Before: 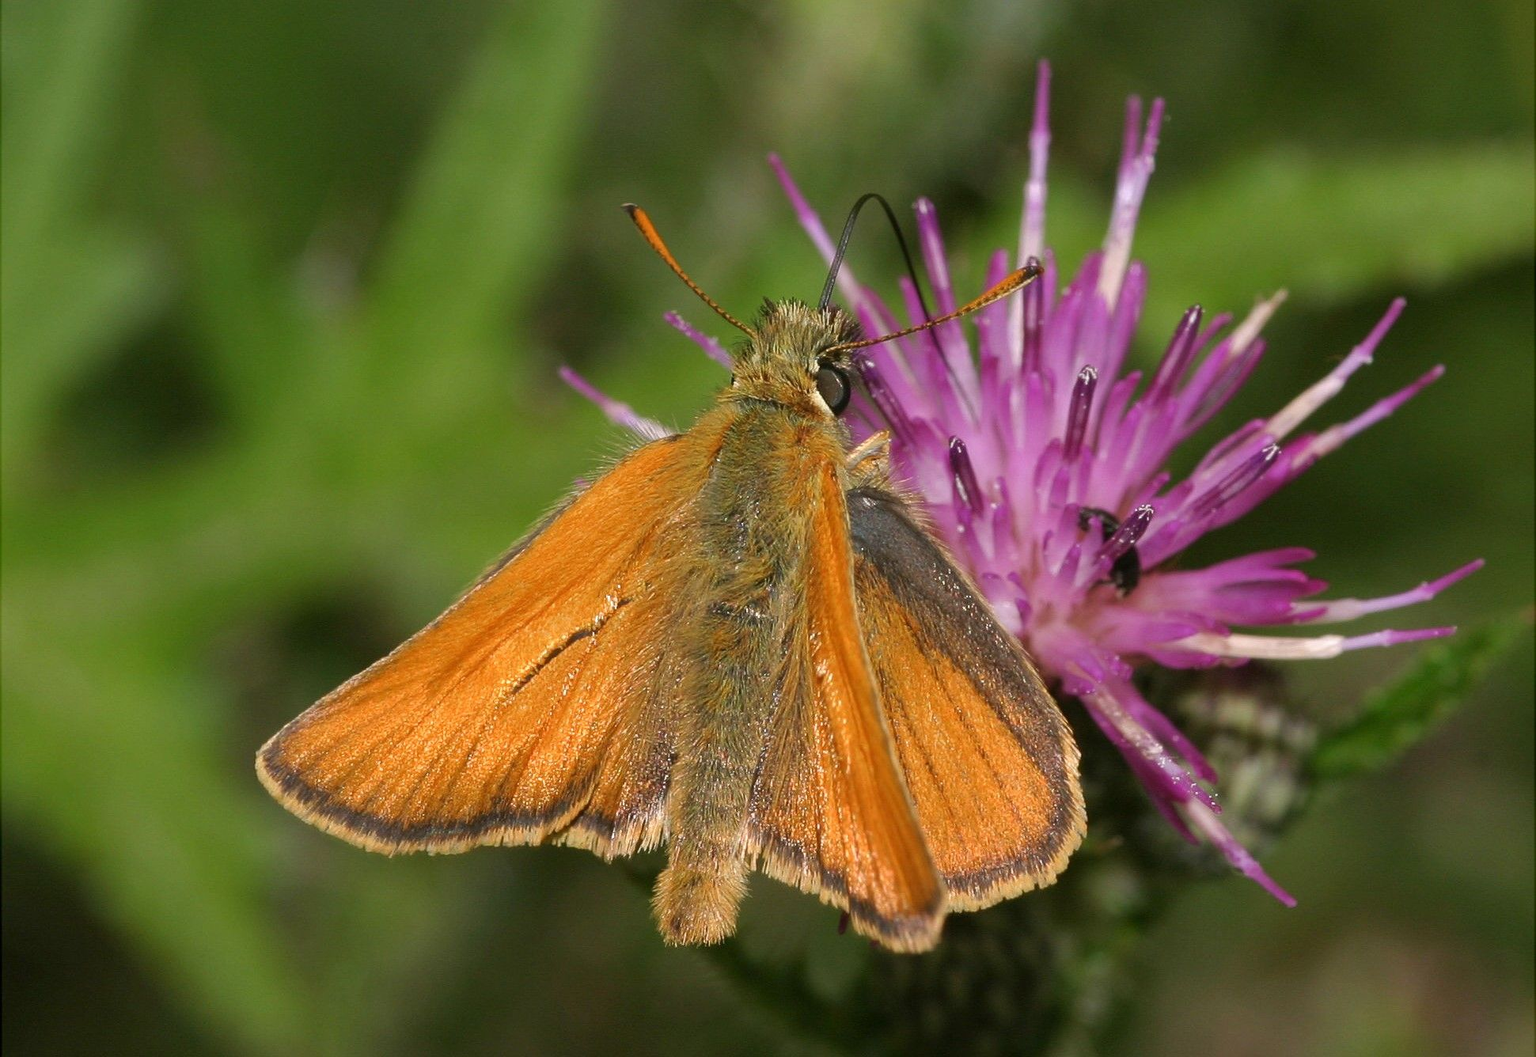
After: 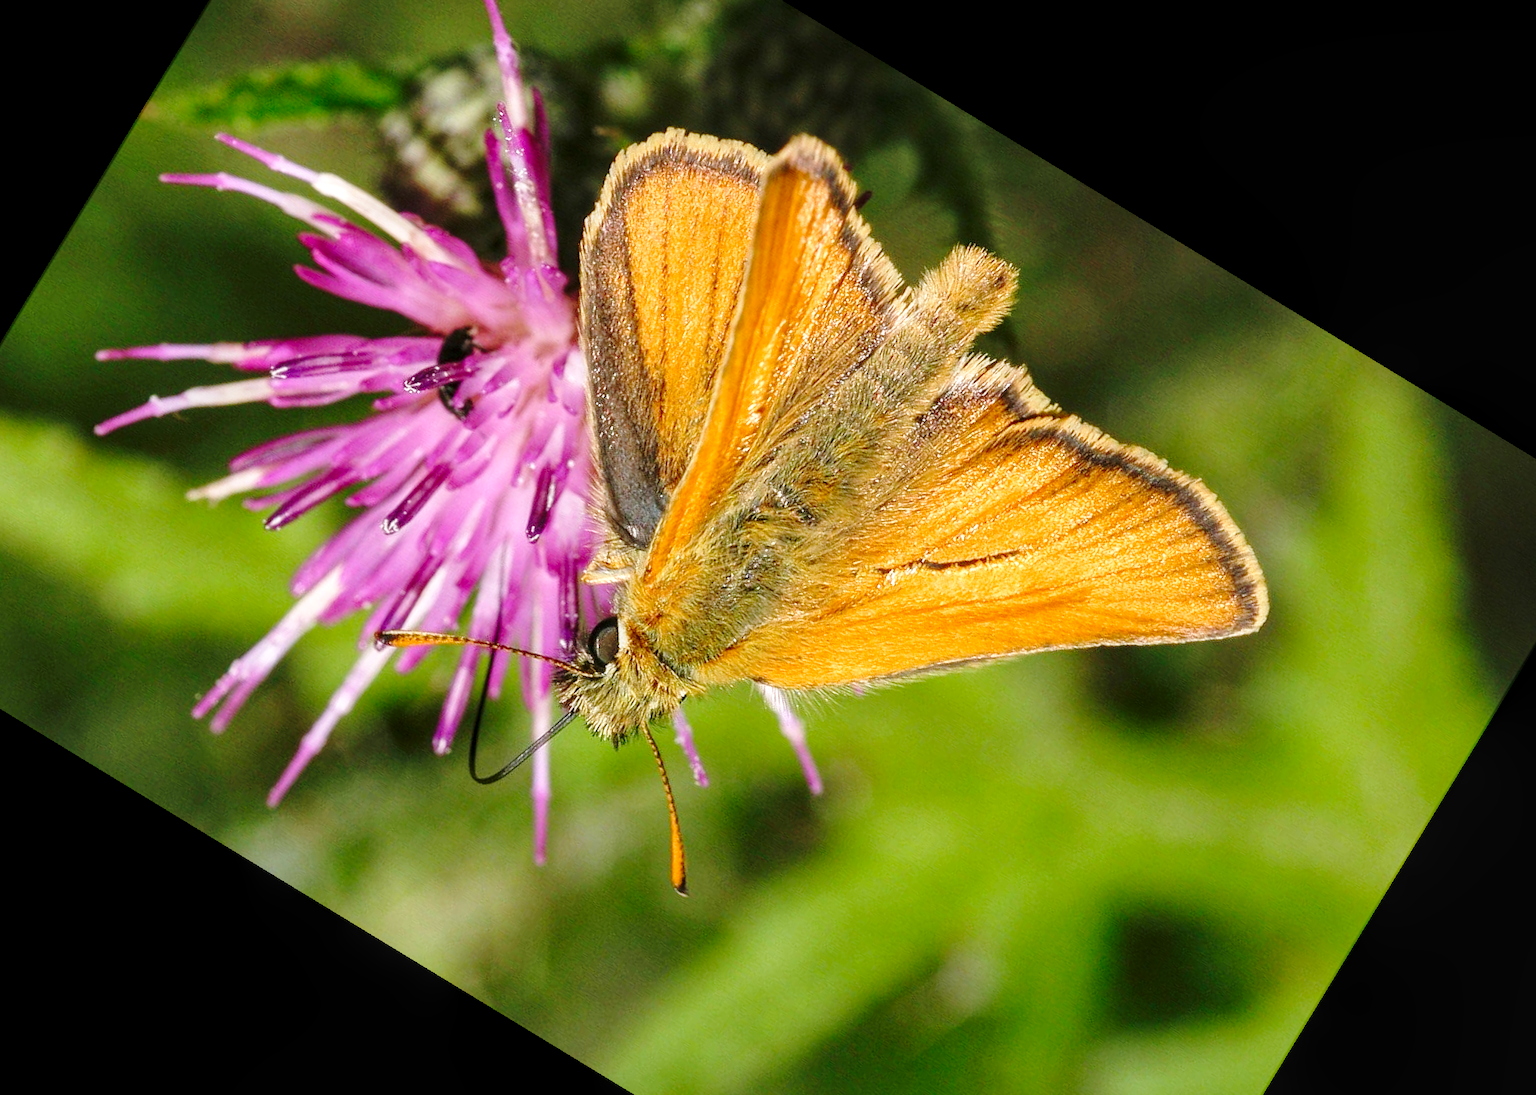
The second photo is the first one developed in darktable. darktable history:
local contrast: on, module defaults
base curve: curves: ch0 [(0, 0) (0.032, 0.037) (0.105, 0.228) (0.435, 0.76) (0.856, 0.983) (1, 1)], preserve colors none
crop and rotate: angle 148.68°, left 9.111%, top 15.603%, right 4.588%, bottom 17.041%
